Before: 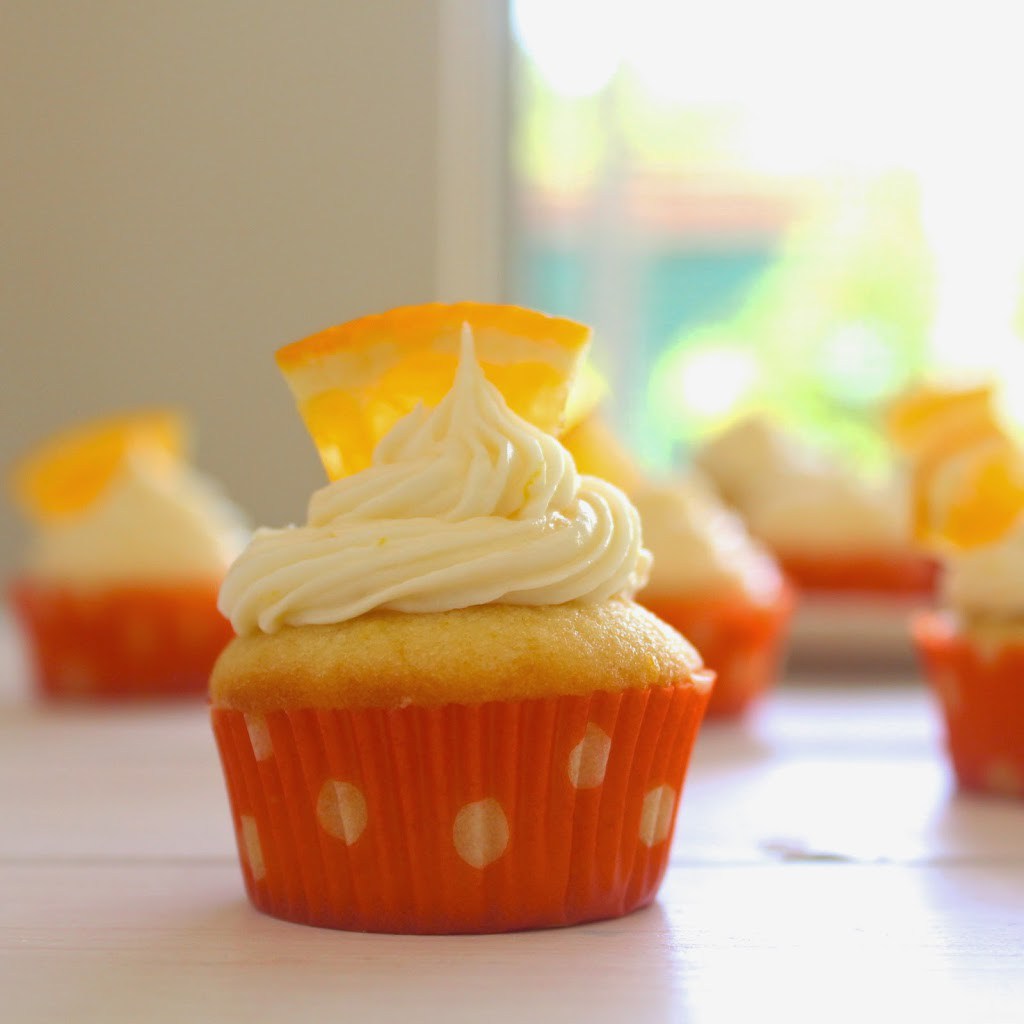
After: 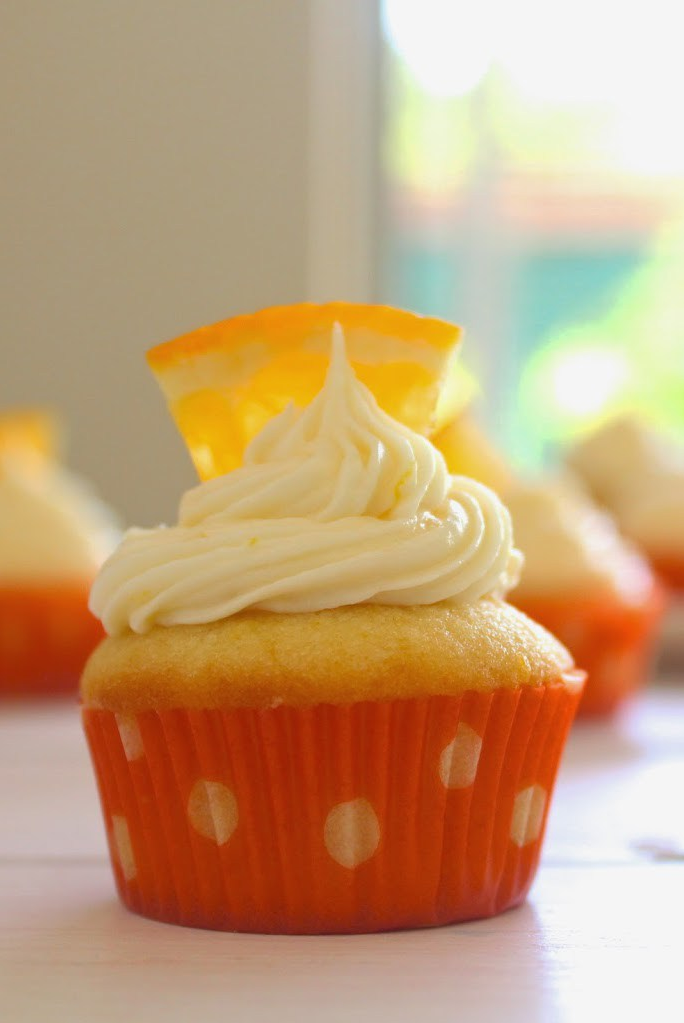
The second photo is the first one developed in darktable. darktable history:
crop and rotate: left 12.693%, right 20.446%
